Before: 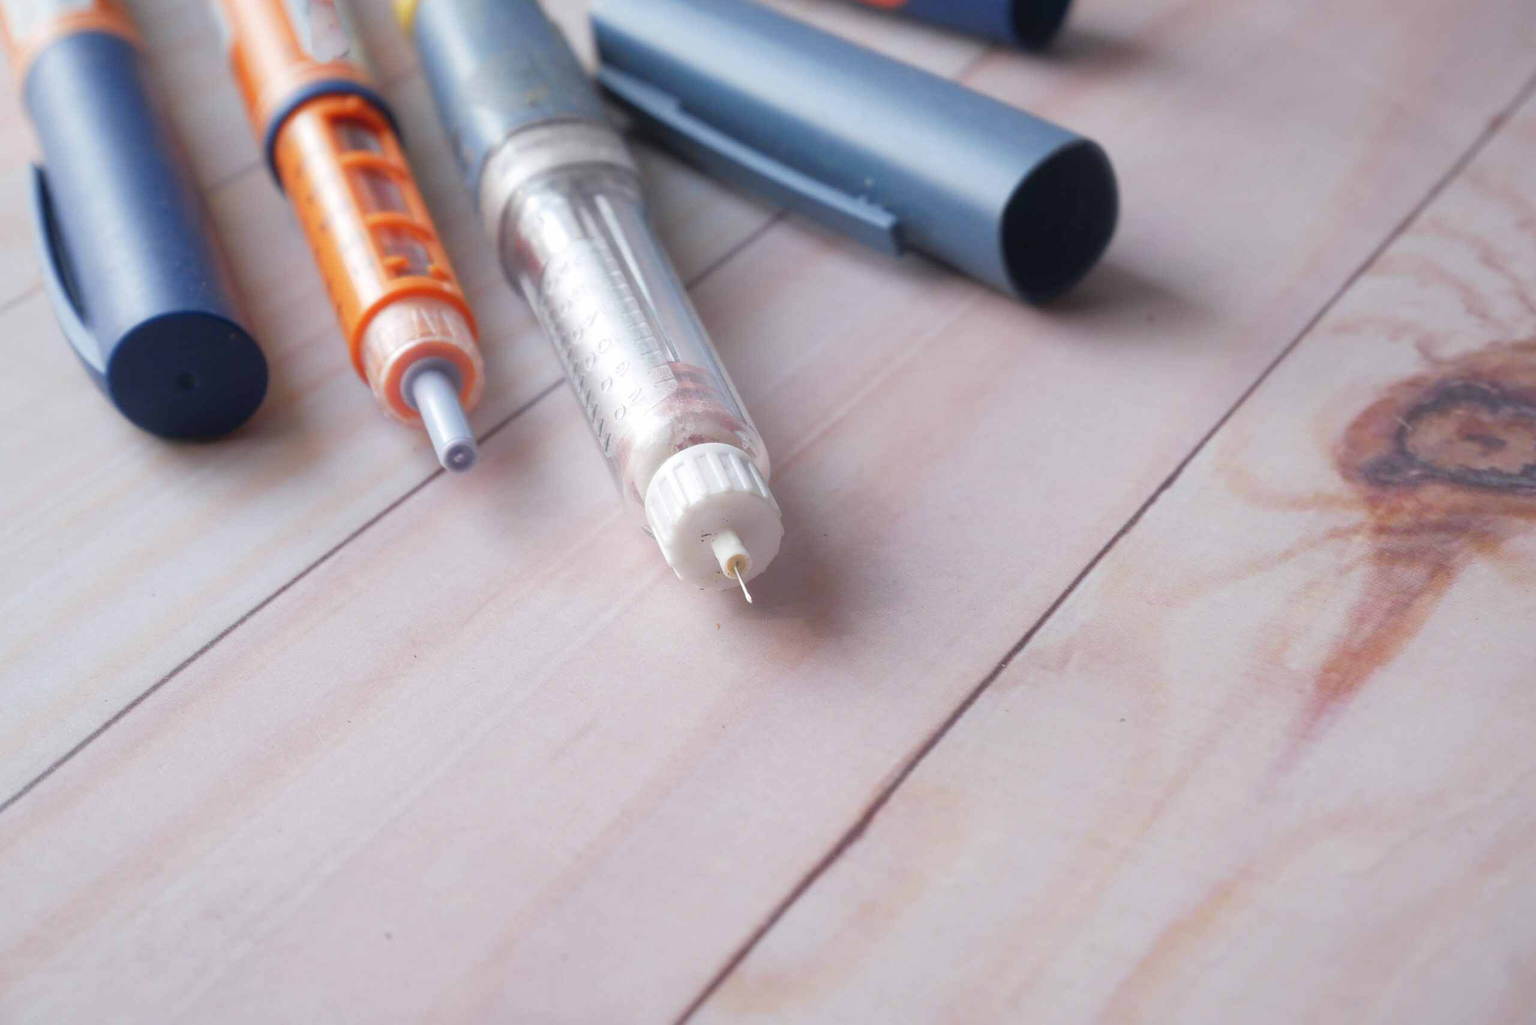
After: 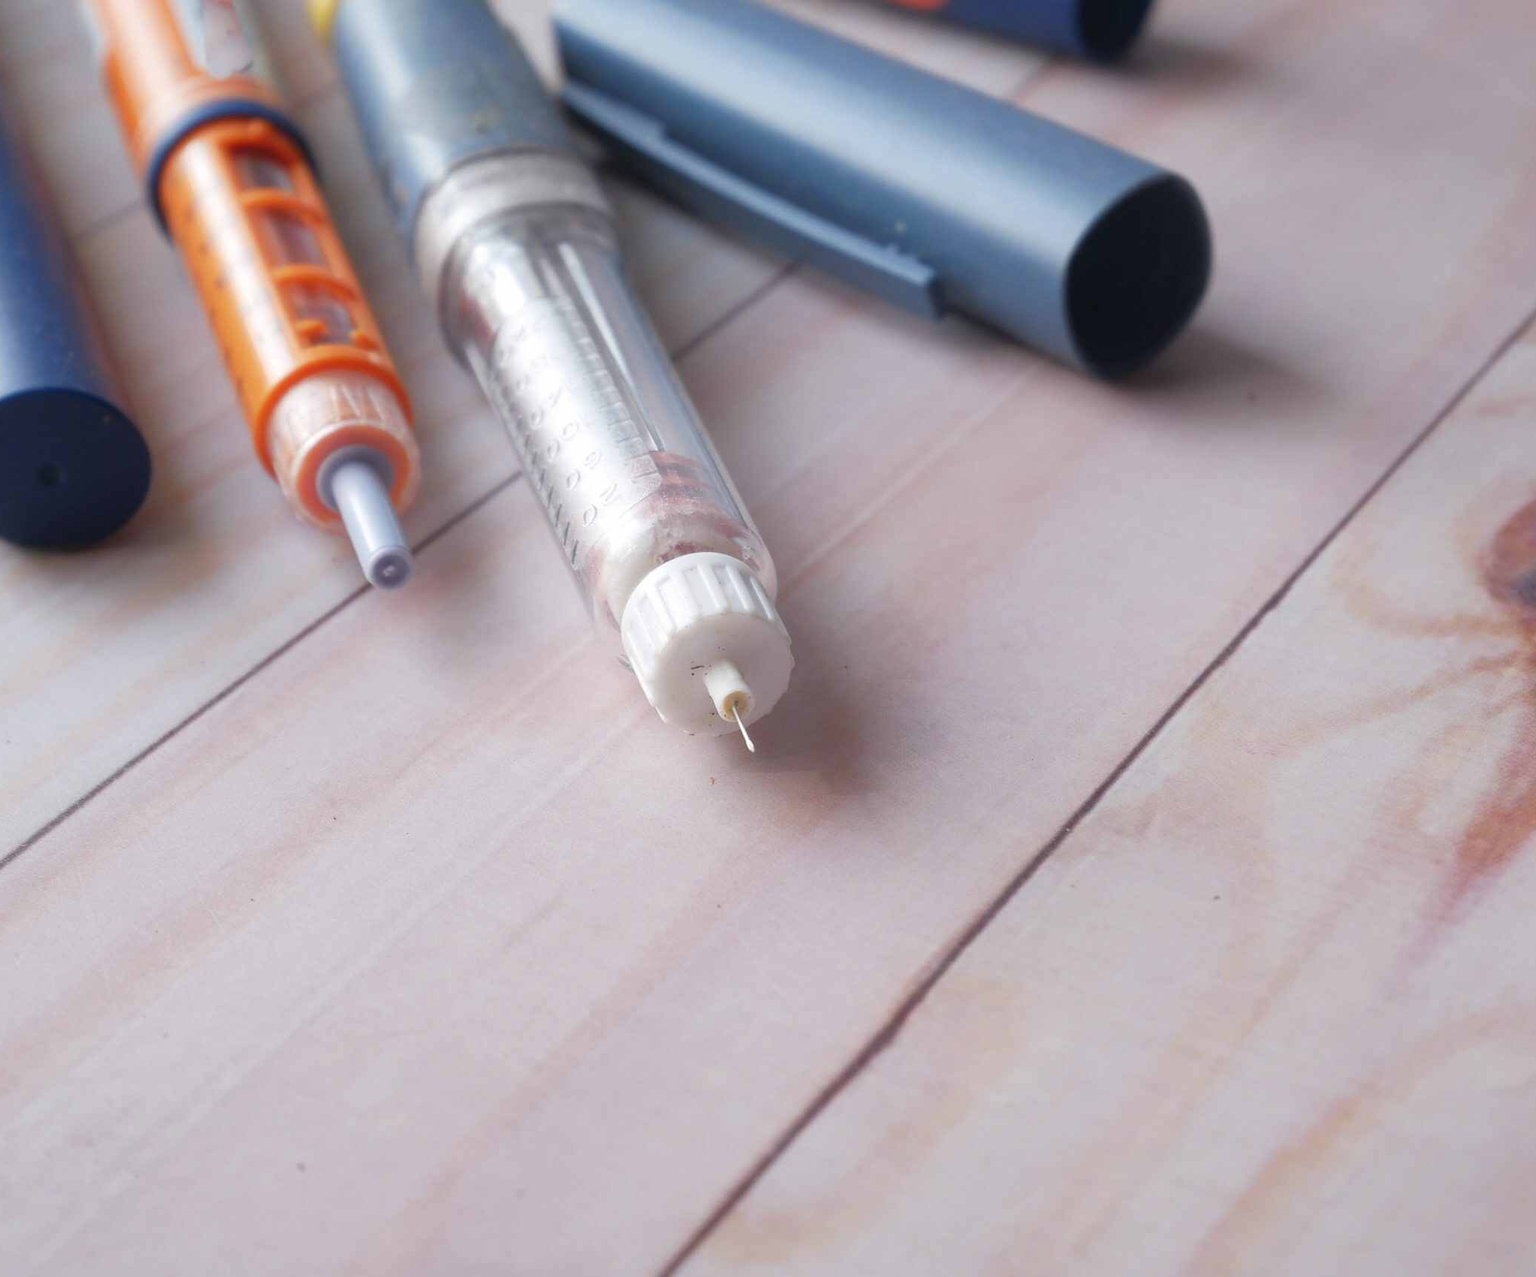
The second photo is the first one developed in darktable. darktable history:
crop and rotate: left 9.597%, right 10.195%
base curve: curves: ch0 [(0, 0) (0.303, 0.277) (1, 1)]
